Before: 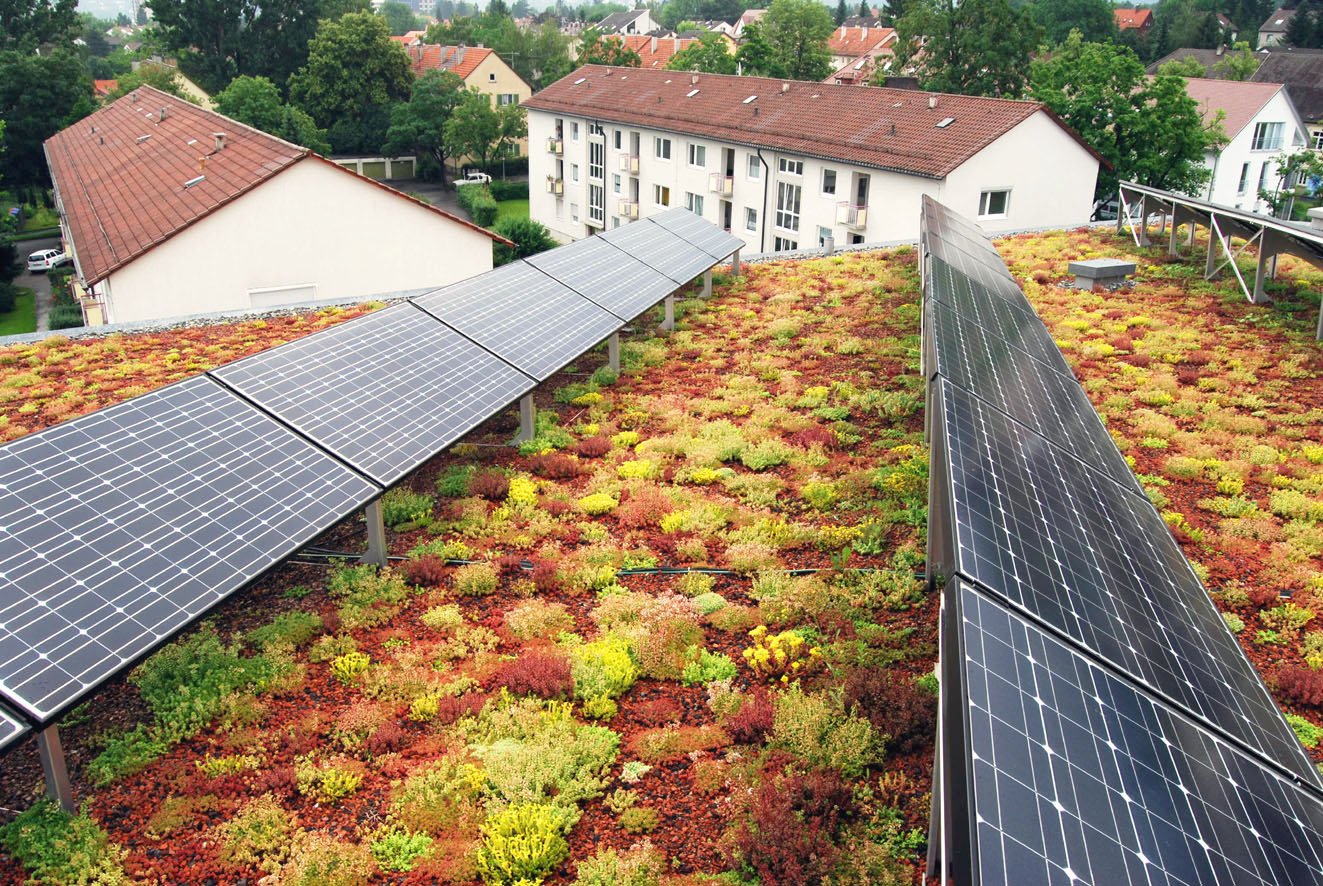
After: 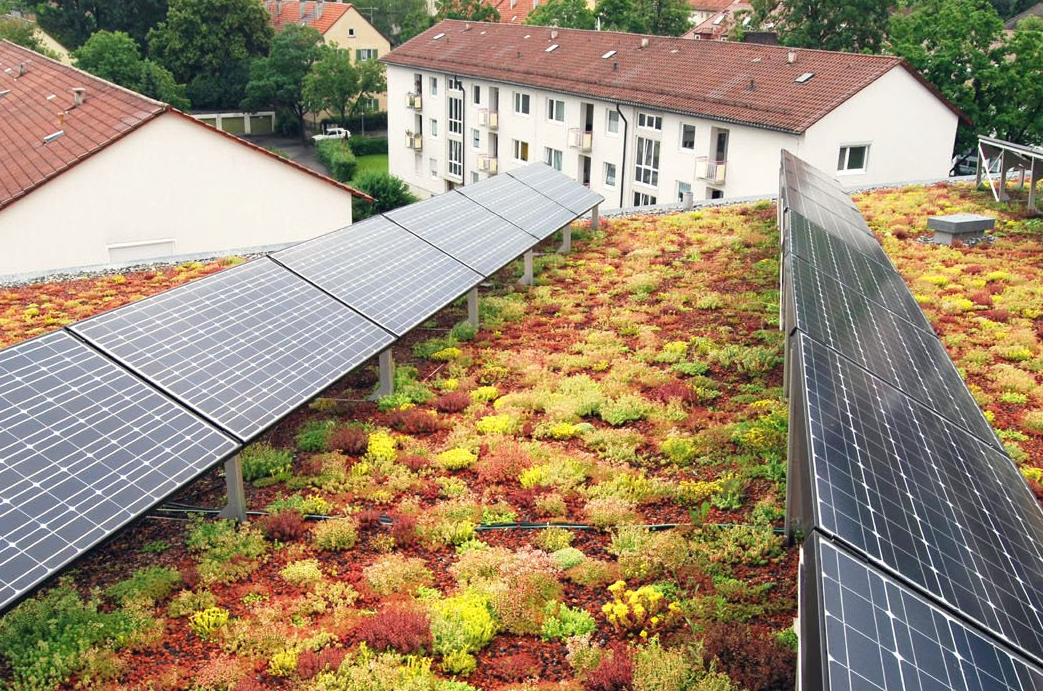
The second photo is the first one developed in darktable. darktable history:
tone equalizer: on, module defaults
crop and rotate: left 10.699%, top 5.144%, right 10.428%, bottom 16.861%
